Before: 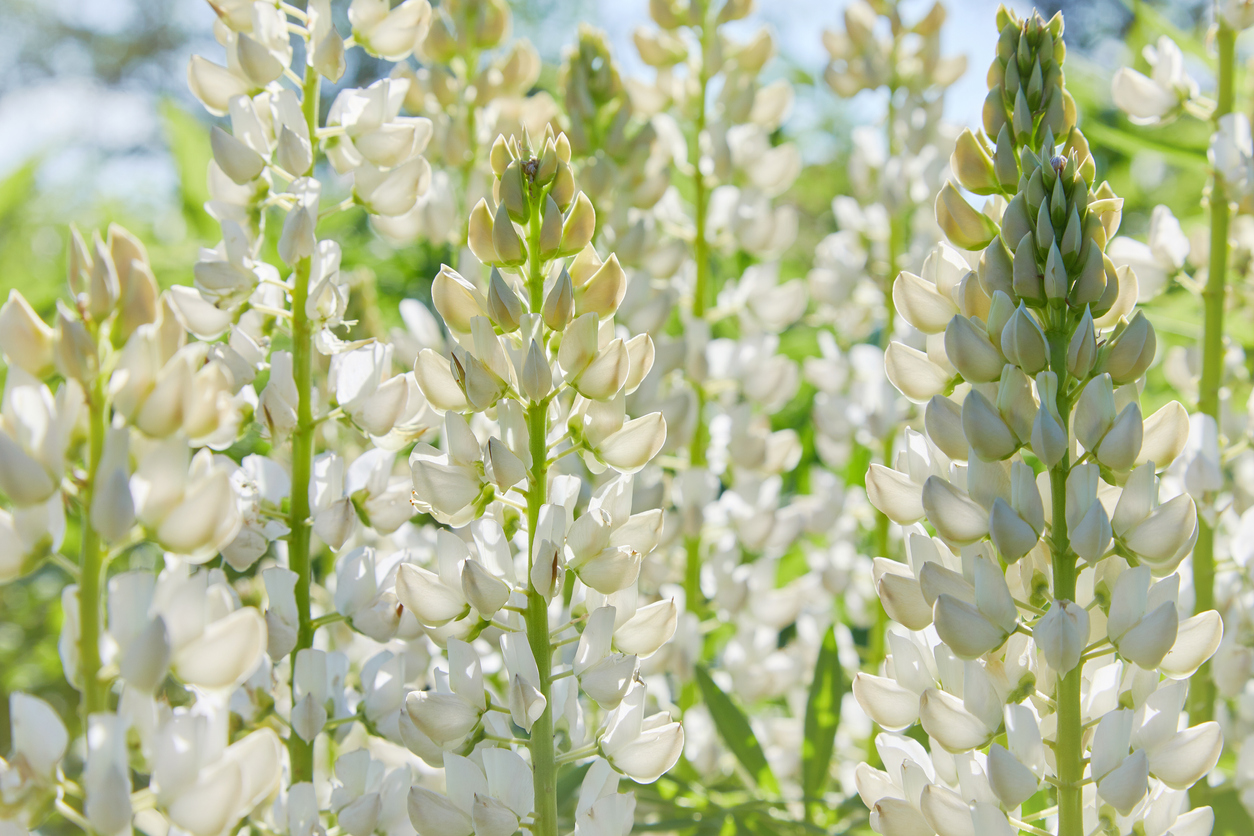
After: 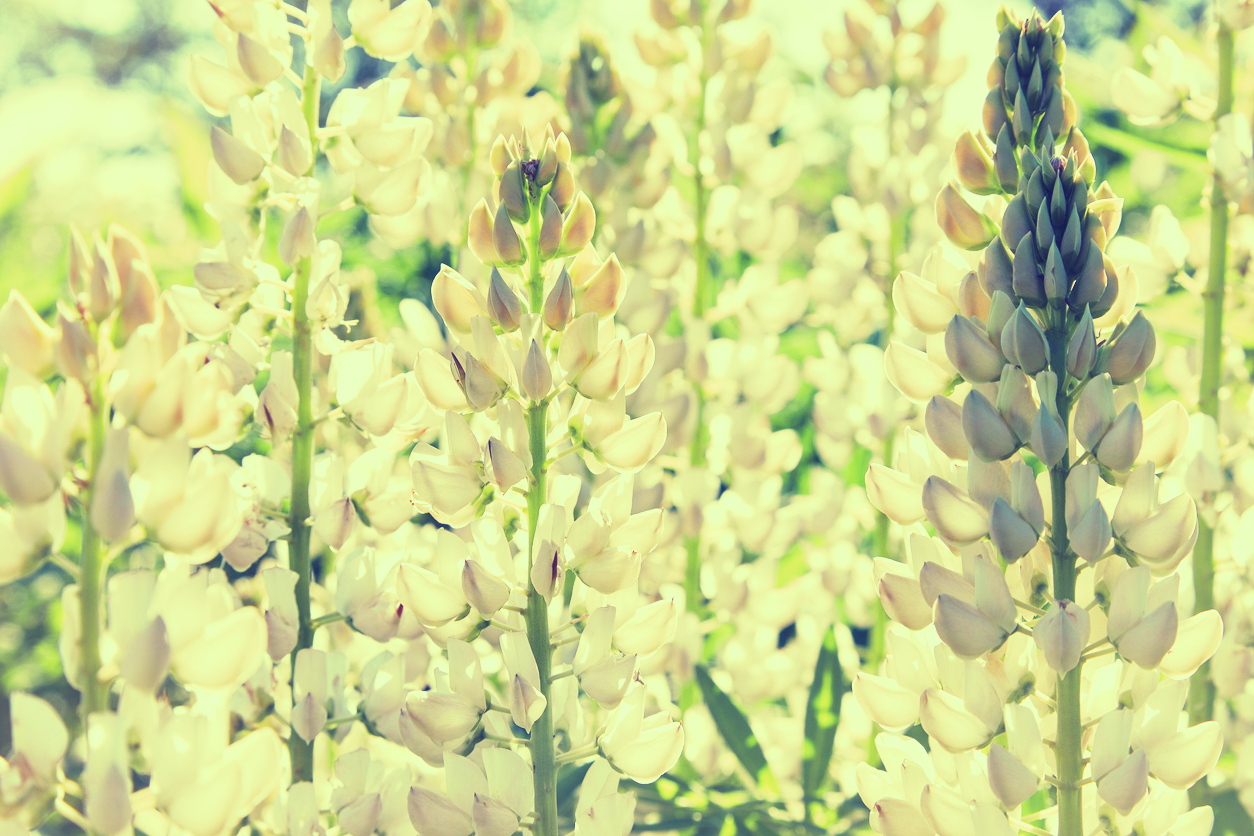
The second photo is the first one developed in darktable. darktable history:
tone curve: curves: ch0 [(0, 0) (0.003, 0.06) (0.011, 0.059) (0.025, 0.065) (0.044, 0.076) (0.069, 0.088) (0.1, 0.102) (0.136, 0.116) (0.177, 0.137) (0.224, 0.169) (0.277, 0.214) (0.335, 0.271) (0.399, 0.356) (0.468, 0.459) (0.543, 0.579) (0.623, 0.705) (0.709, 0.823) (0.801, 0.918) (0.898, 0.963) (1, 1)], preserve colors none
color look up table: target L [80.55, 79.04, 68.14, 71.91, 84.09, 83.59, 72.46, 67.28, 64.14, 59.67, 50.25, 34.65, 22.67, 14.73, 200.64, 96.01, 83.16, 81.95, 67.21, 71.62, 51.2, 50.34, 57.94, 57.8, 49.13, 47.72, 37, 38.11, 12.45, 5.68, 68.9, 72.44, 59.1, 54.68, 50.8, 53.74, 50.31, 44.94, 33.23, 27.41, 20.37, 19.85, 15.59, 95.37, 75.59, 73.85, 56.43, 54.85, 51.3], target a [-0.574, -8.497, -36.26, -49.79, -23.29, -25.39, -48.77, -43.84, 4.624, -17.69, -26.92, -0.912, 2.198, 25.2, 0, -46.59, -27.01, -3.488, 11.61, 5.564, 47.8, 45.2, 30.14, 28.9, 51.79, 42.42, 8.99, 43.23, 44.15, 42.95, 24.62, 8.808, 34.35, 56.15, 52.71, -9.33, 52.35, 30.11, 26.95, 39.57, 32.08, 48.03, 47.74, -38.7, -50.39, -40.27, -26.71, -4.744, -17.82], target b [37.45, 17.85, 4.88, 26.81, 47.94, 56.3, 24.66, 32.6, 29.33, 17.03, 12.74, -18.66, -24.76, -42.35, 0, 44.82, 54.36, 38.89, 16.56, 17.98, -7.257, 12.82, 10.89, 26.49, 13.36, 8.9, -2.96, -13.8, -43.74, -51.9, 3.874, 8.548, -8.892, -18.13, -19.89, -20.9, -6.394, -21.24, -52.96, -39.26, -47.37, -57.75, -50.45, 46.44, 15.38, 10.2, 3.599, -3.427, -9.338], num patches 49
